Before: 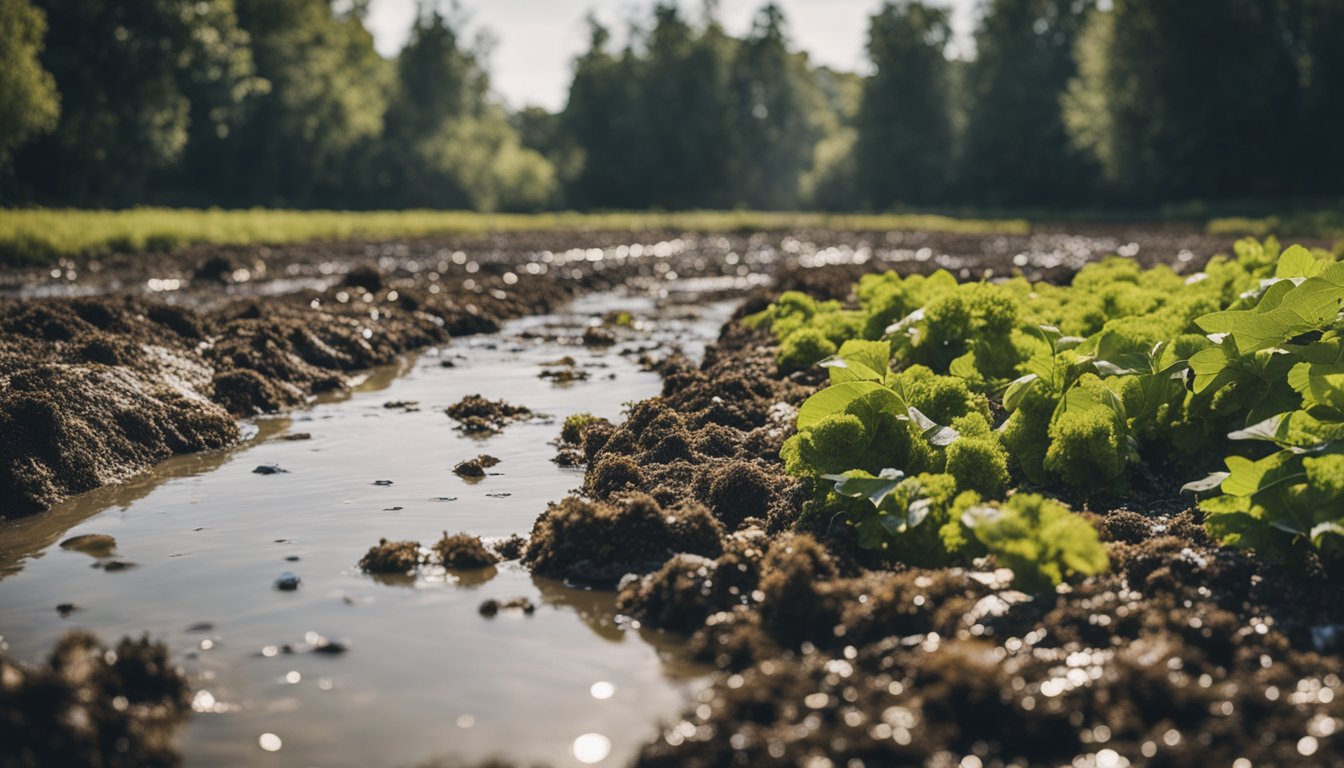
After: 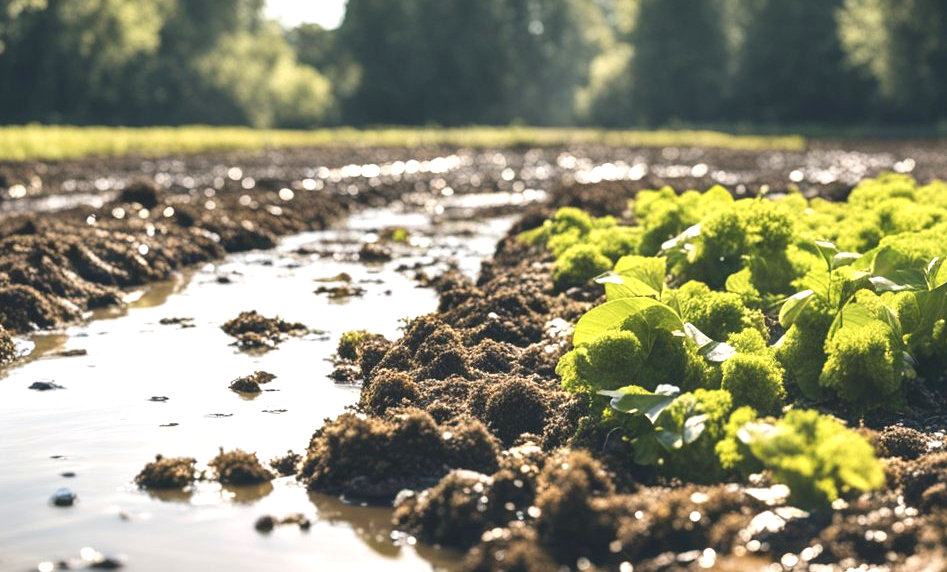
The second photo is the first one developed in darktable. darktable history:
exposure: black level correction 0, exposure 1.001 EV, compensate highlight preservation false
crop and rotate: left 16.674%, top 10.943%, right 12.854%, bottom 14.563%
